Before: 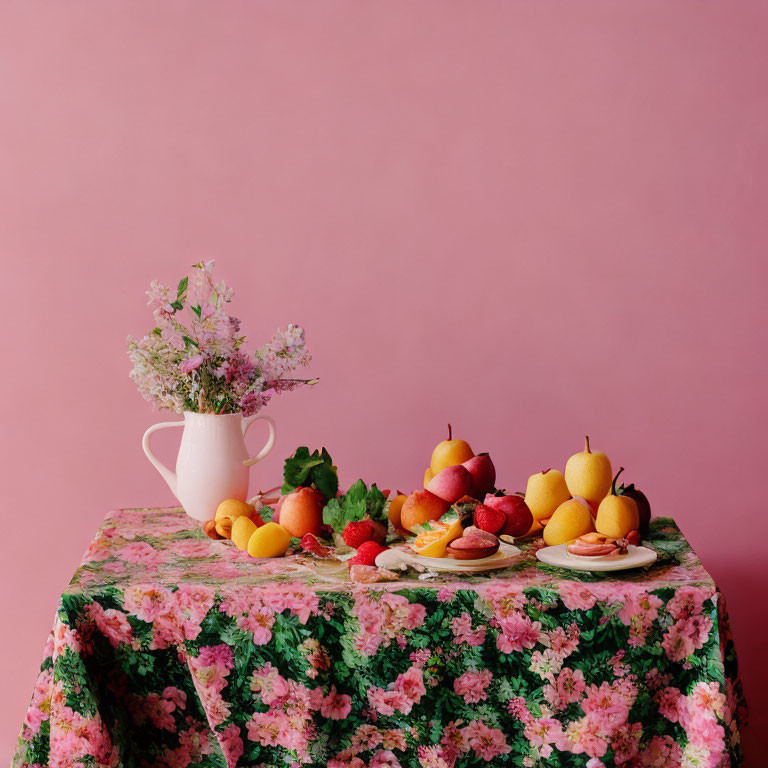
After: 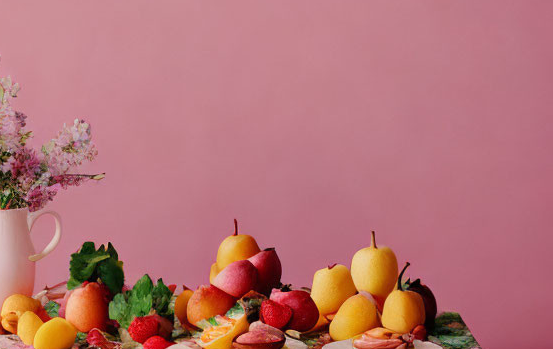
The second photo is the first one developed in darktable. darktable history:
crop and rotate: left 27.952%, top 26.742%, bottom 27.706%
